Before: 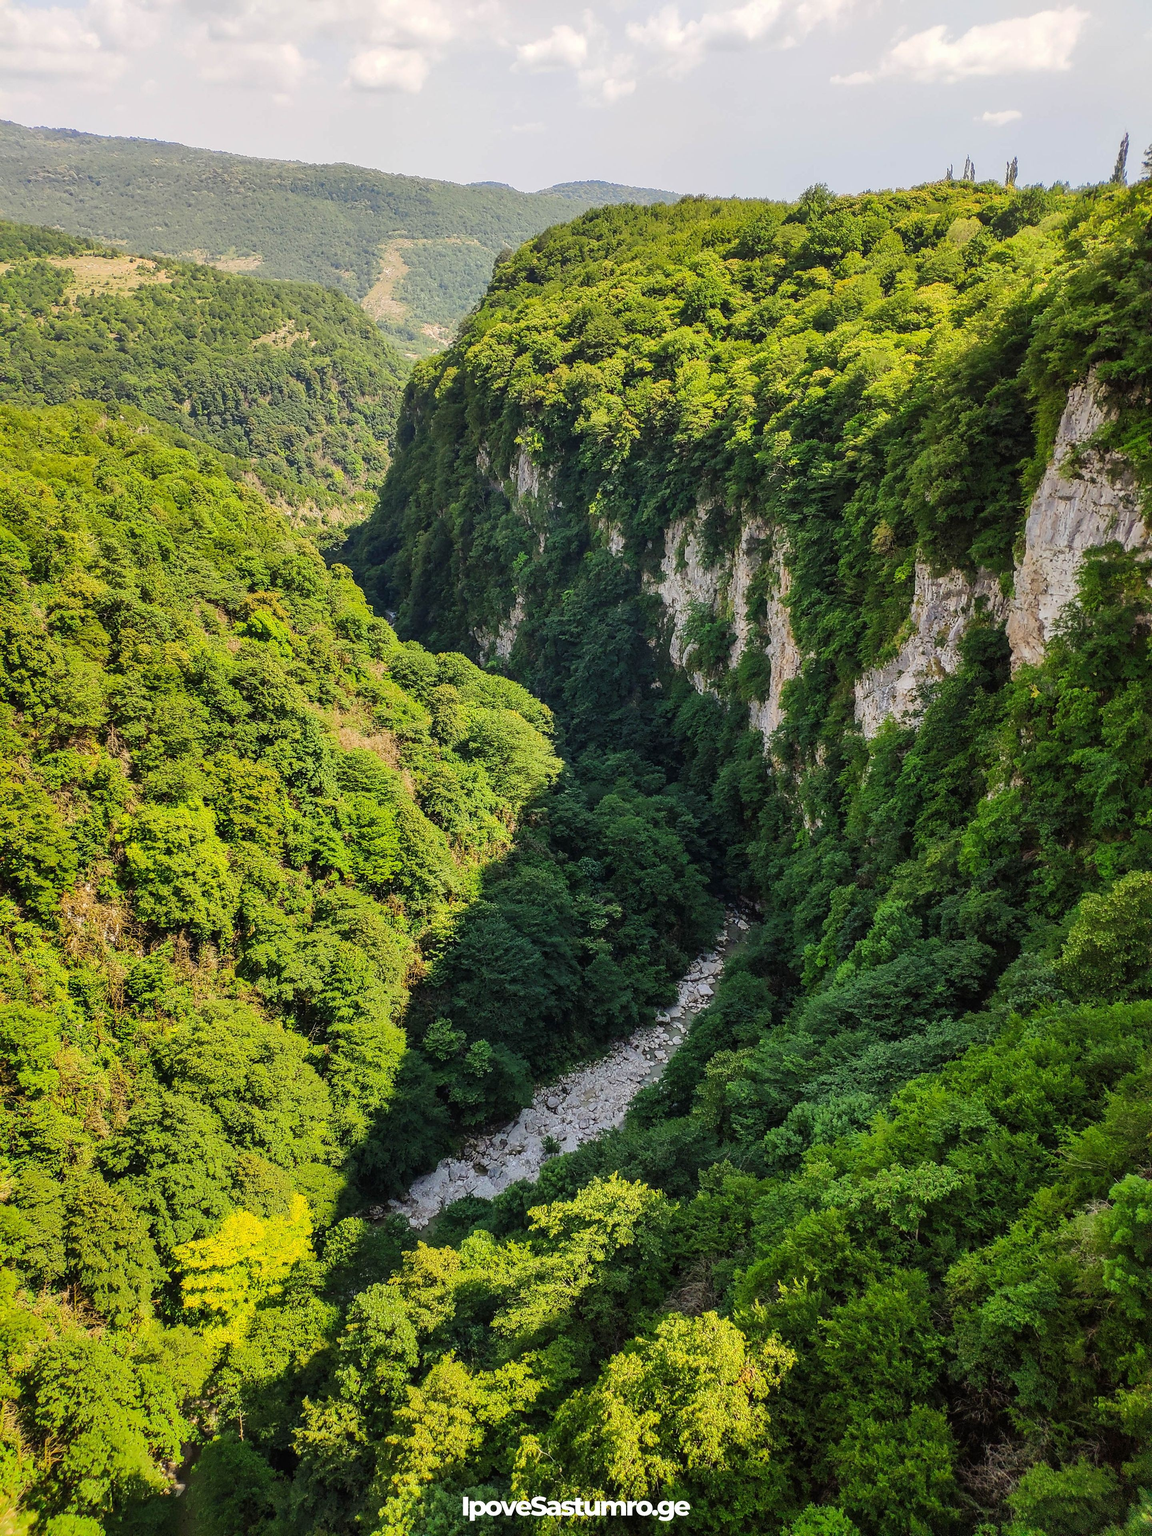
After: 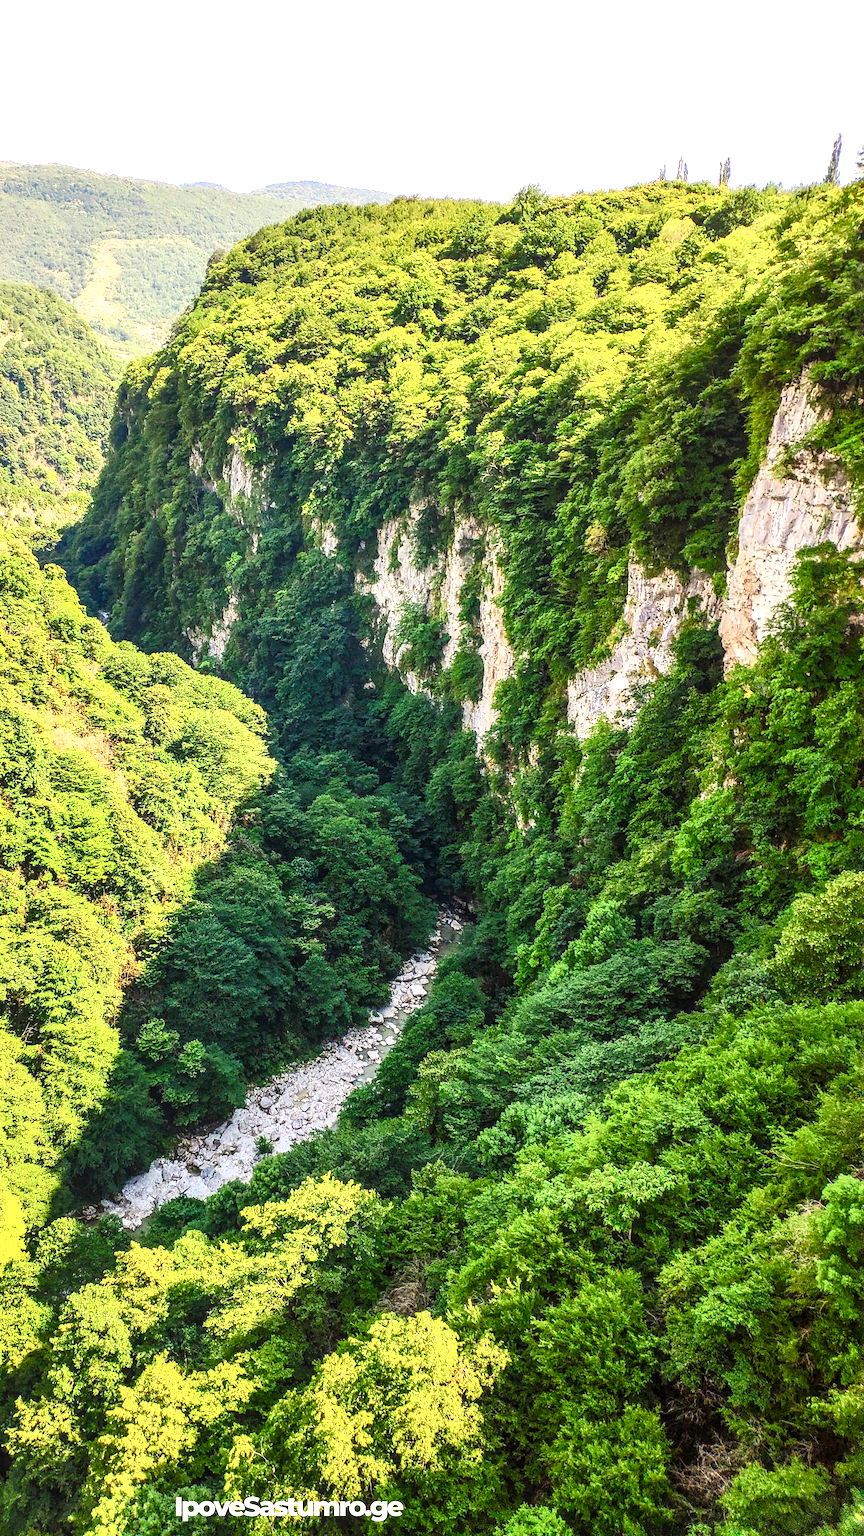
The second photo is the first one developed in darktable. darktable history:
exposure: black level correction 0, exposure 1 EV, compensate highlight preservation false
color balance rgb: power › luminance -9.187%, highlights gain › chroma 1.081%, highlights gain › hue 52.45°, perceptual saturation grading › global saturation 20%, perceptual saturation grading › highlights -50.196%, perceptual saturation grading › shadows 30.025%, global vibrance 20%
crop and rotate: left 24.946%
contrast brightness saturation: contrast 0.198, brightness 0.165, saturation 0.222
local contrast: on, module defaults
